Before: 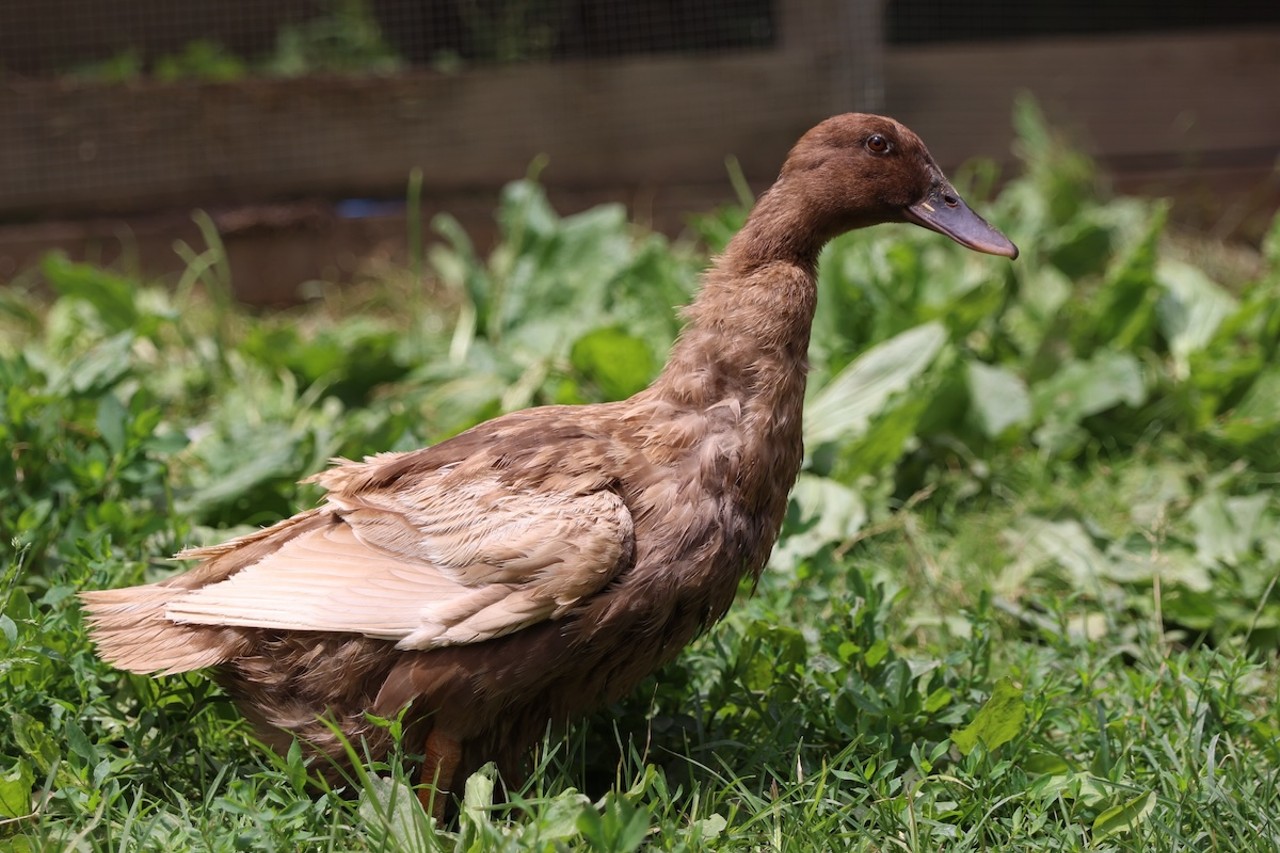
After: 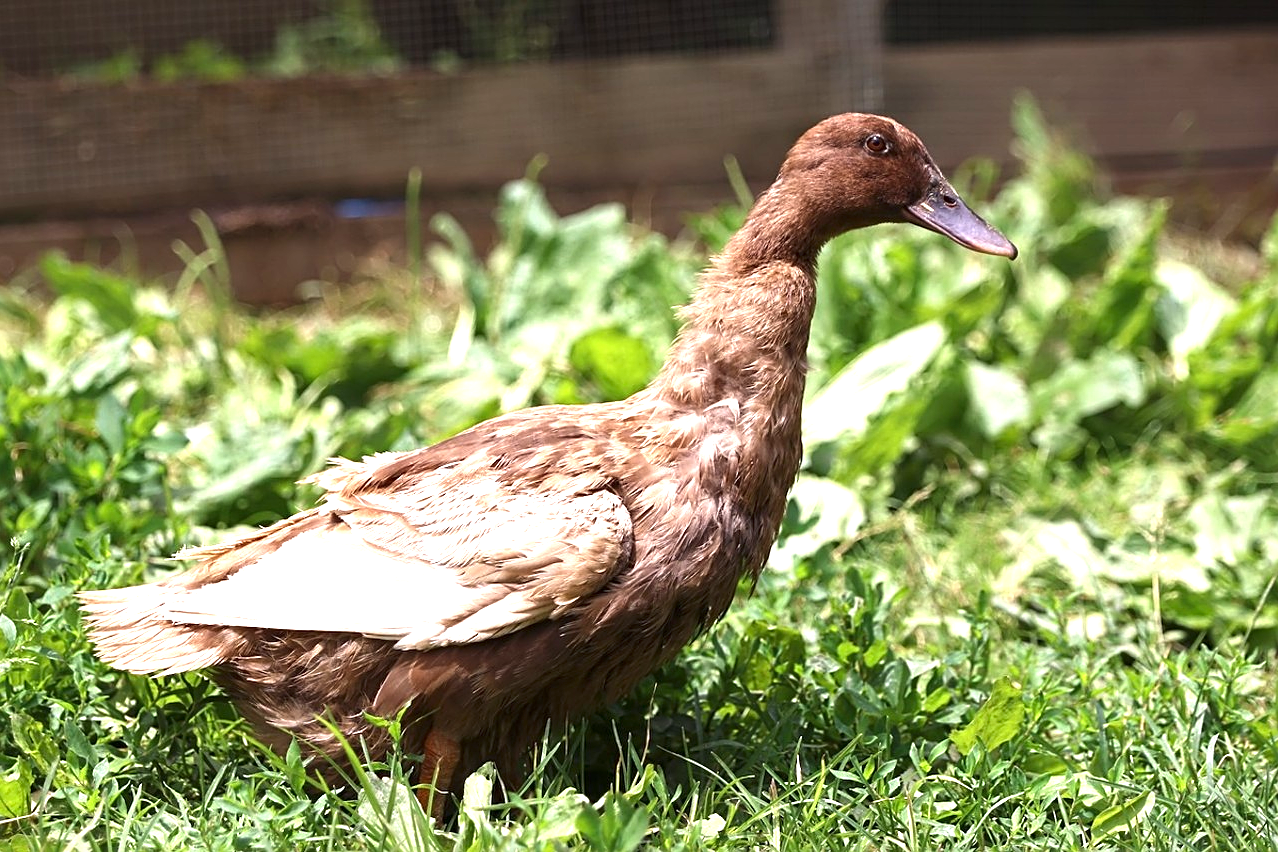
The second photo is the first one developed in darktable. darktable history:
crop and rotate: left 0.107%, bottom 0.001%
contrast brightness saturation: brightness -0.089
sharpen: on, module defaults
exposure: black level correction 0, exposure 1.29 EV, compensate highlight preservation false
